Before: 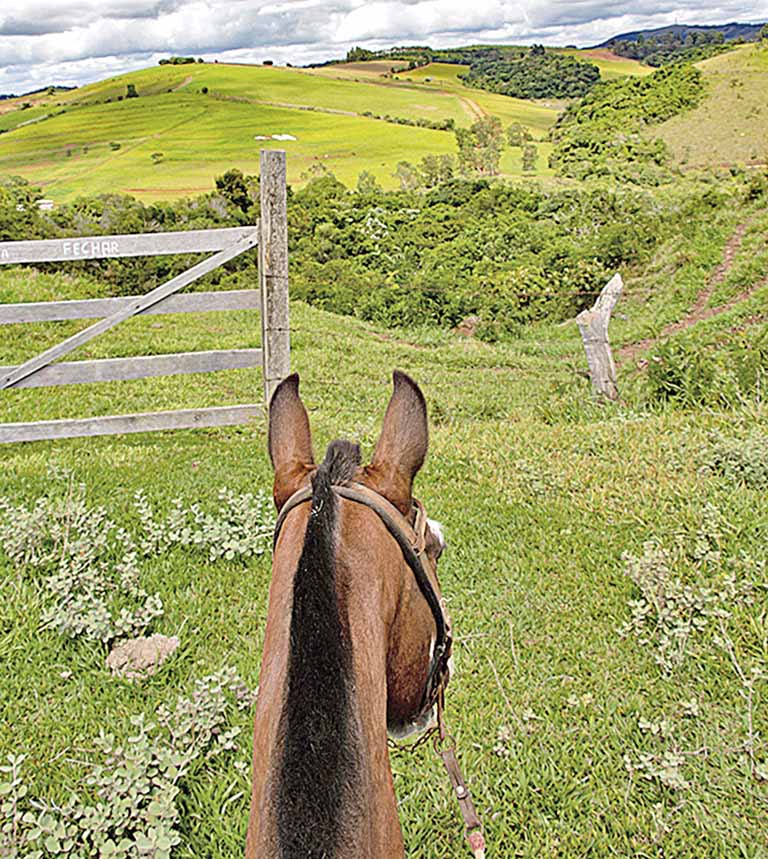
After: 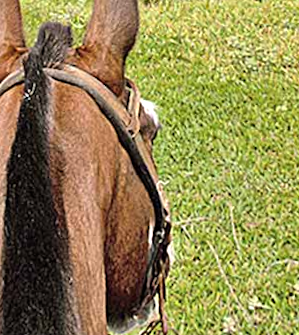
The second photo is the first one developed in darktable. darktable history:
crop: left 37.221%, top 45.169%, right 20.63%, bottom 13.777%
rotate and perspective: rotation -1.68°, lens shift (vertical) -0.146, crop left 0.049, crop right 0.912, crop top 0.032, crop bottom 0.96
color balance: contrast 10%
